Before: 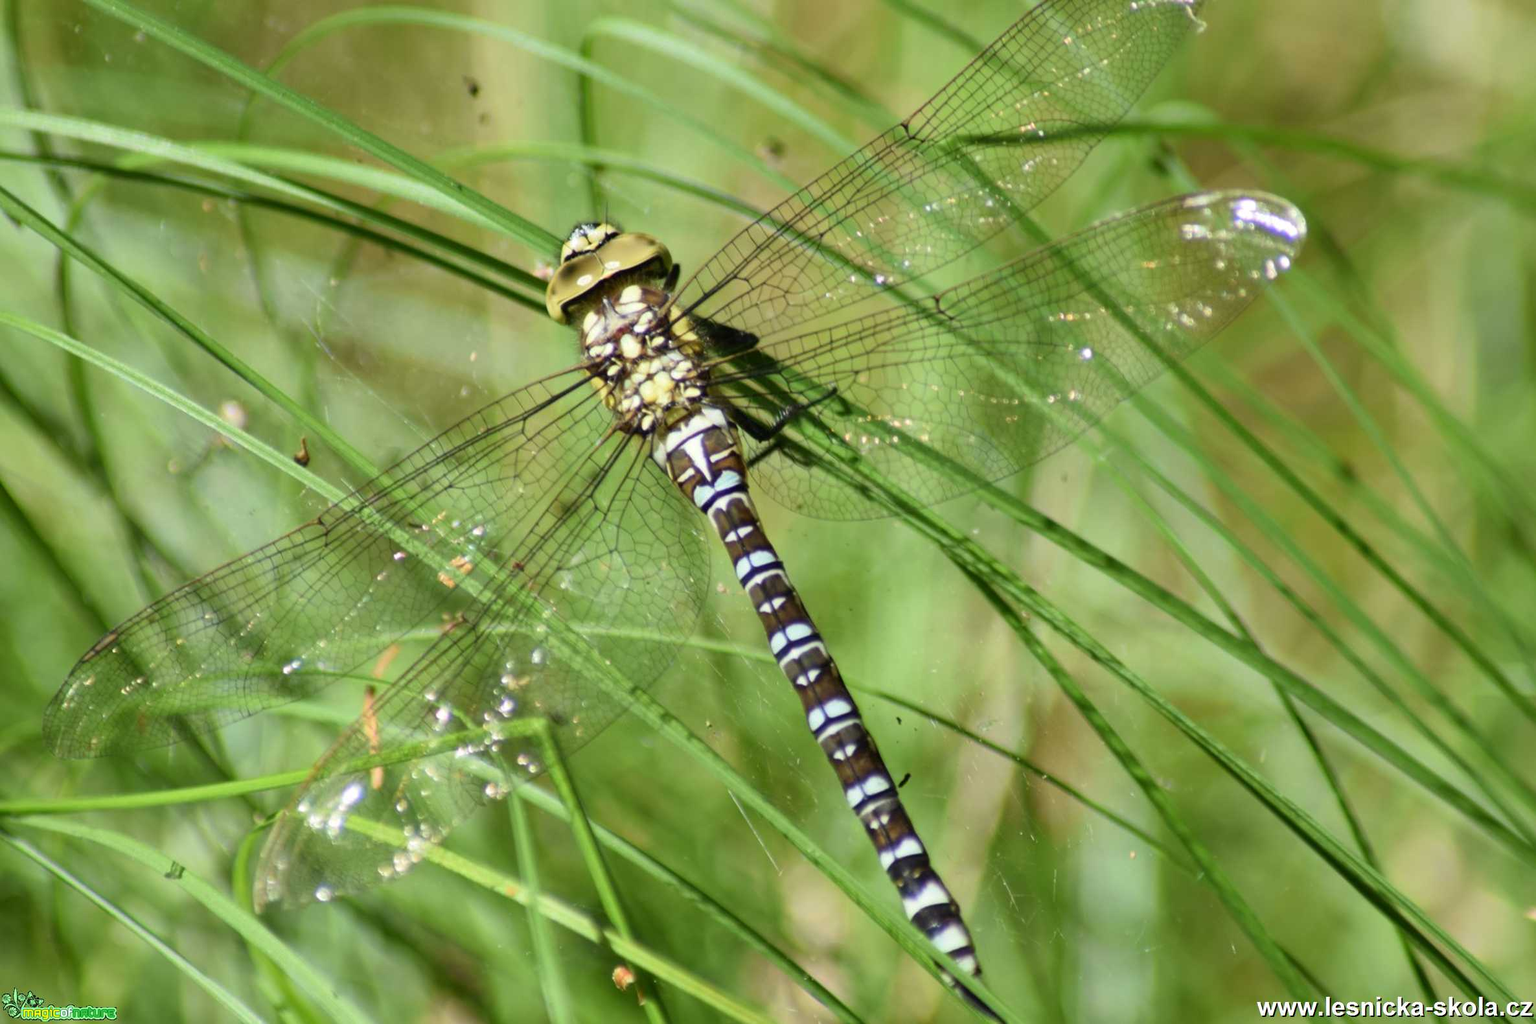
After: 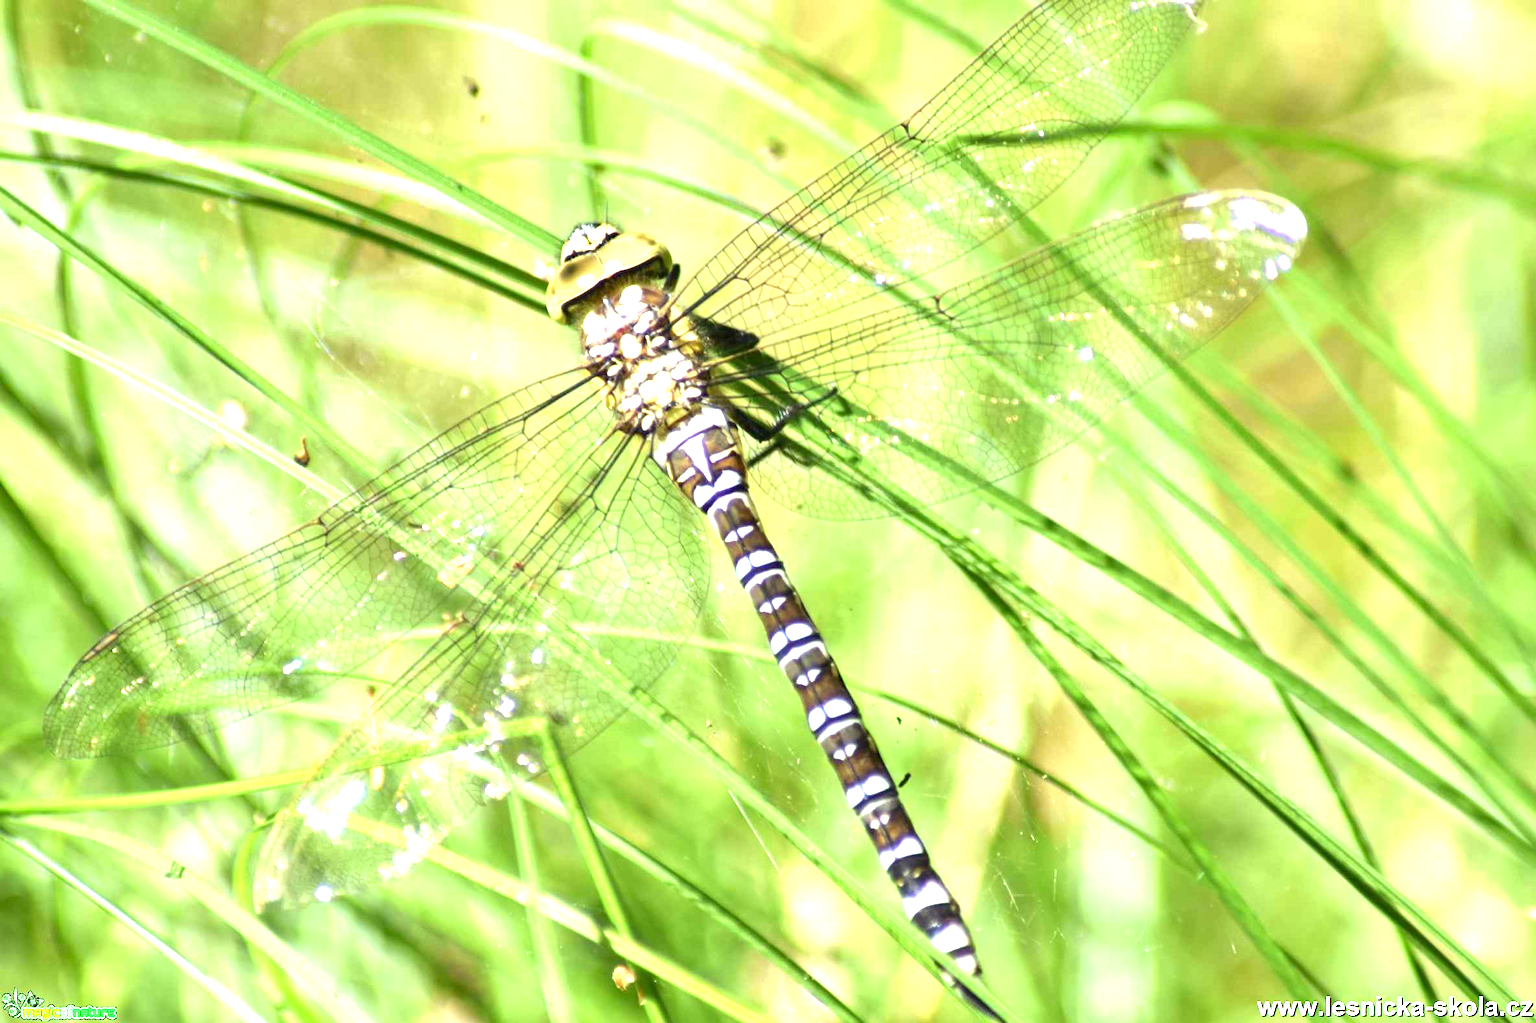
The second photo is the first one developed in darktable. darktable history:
exposure: black level correction 0.001, exposure 1.649 EV, compensate exposure bias true, compensate highlight preservation false
